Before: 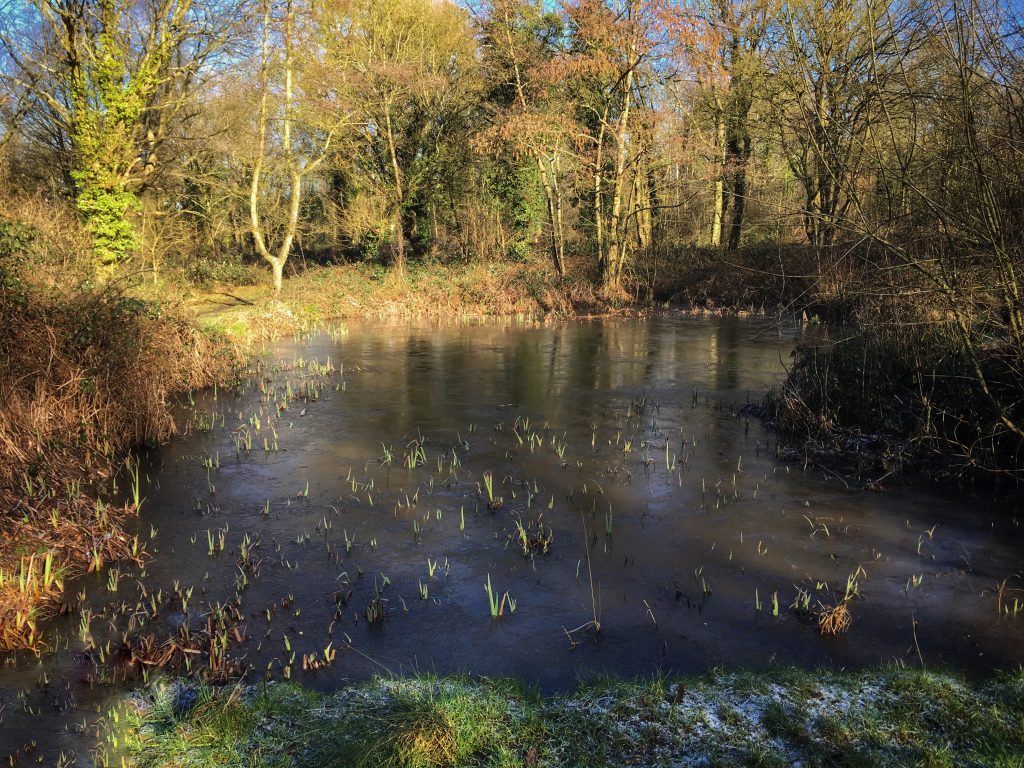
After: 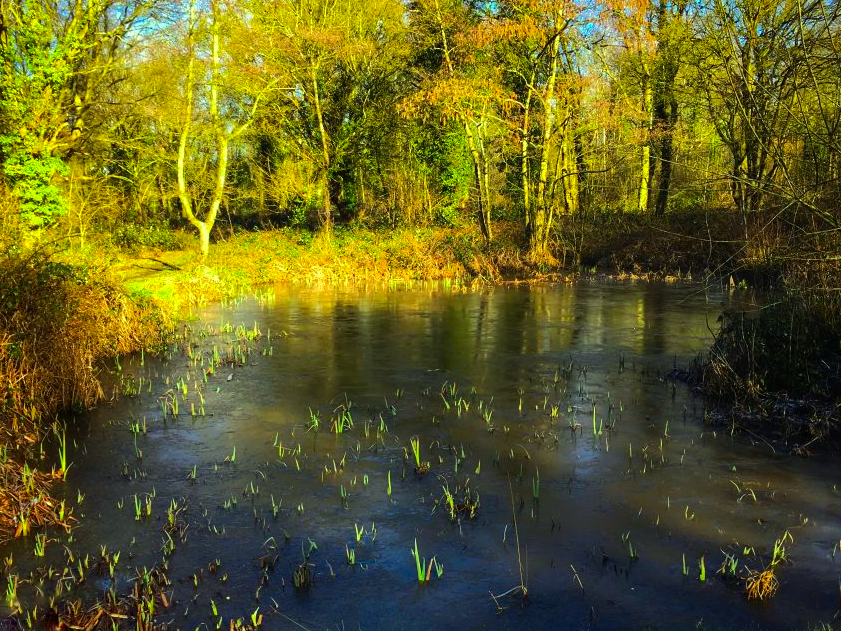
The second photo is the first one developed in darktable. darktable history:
crop and rotate: left 7.196%, top 4.574%, right 10.605%, bottom 13.178%
color correction: highlights a* -10.77, highlights b* 9.8, saturation 1.72
contrast brightness saturation: saturation -0.05
tone equalizer: -8 EV -0.417 EV, -7 EV -0.389 EV, -6 EV -0.333 EV, -5 EV -0.222 EV, -3 EV 0.222 EV, -2 EV 0.333 EV, -1 EV 0.389 EV, +0 EV 0.417 EV, edges refinement/feathering 500, mask exposure compensation -1.57 EV, preserve details no
